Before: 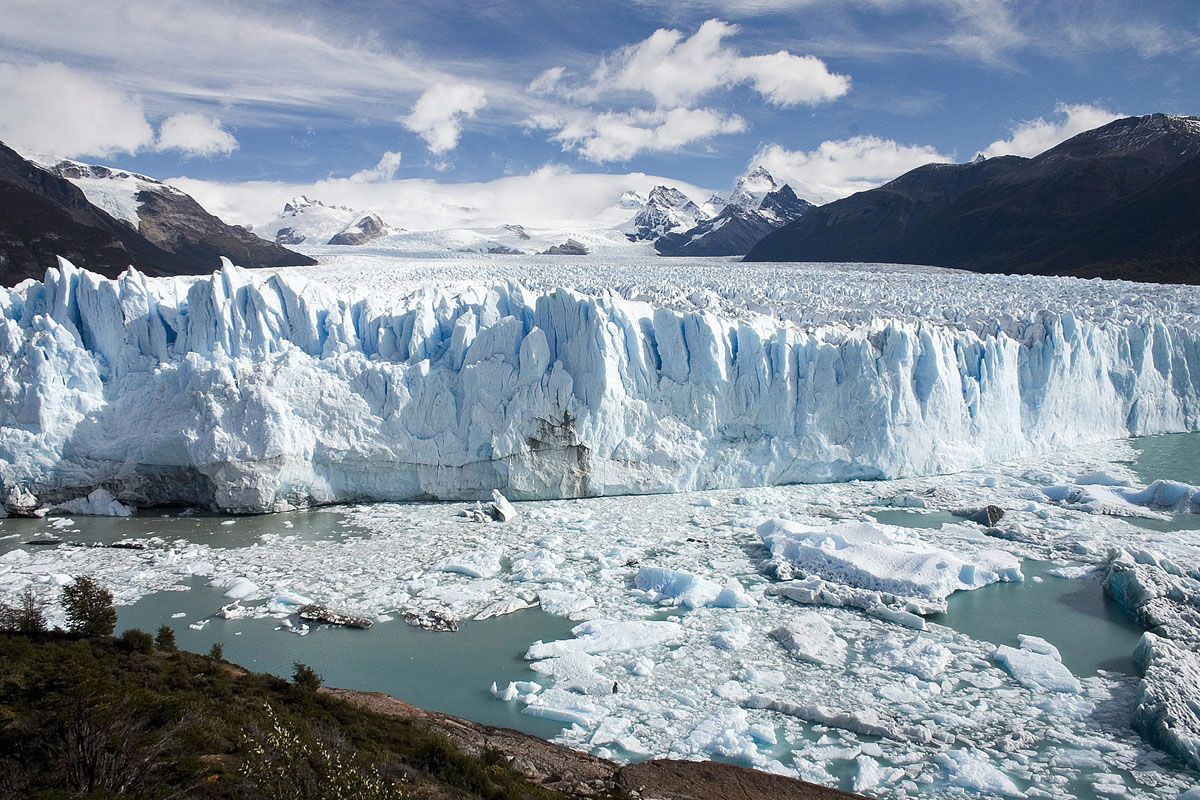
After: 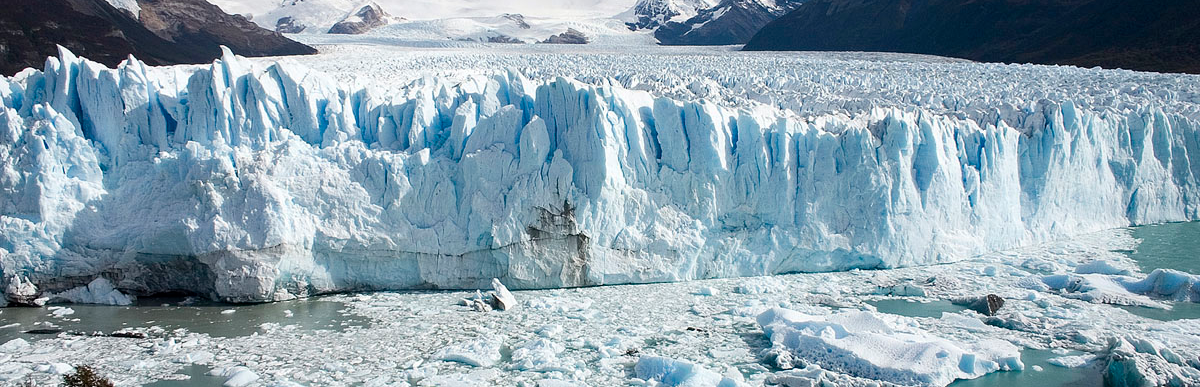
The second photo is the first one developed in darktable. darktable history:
crop and rotate: top 26.511%, bottom 24.998%
